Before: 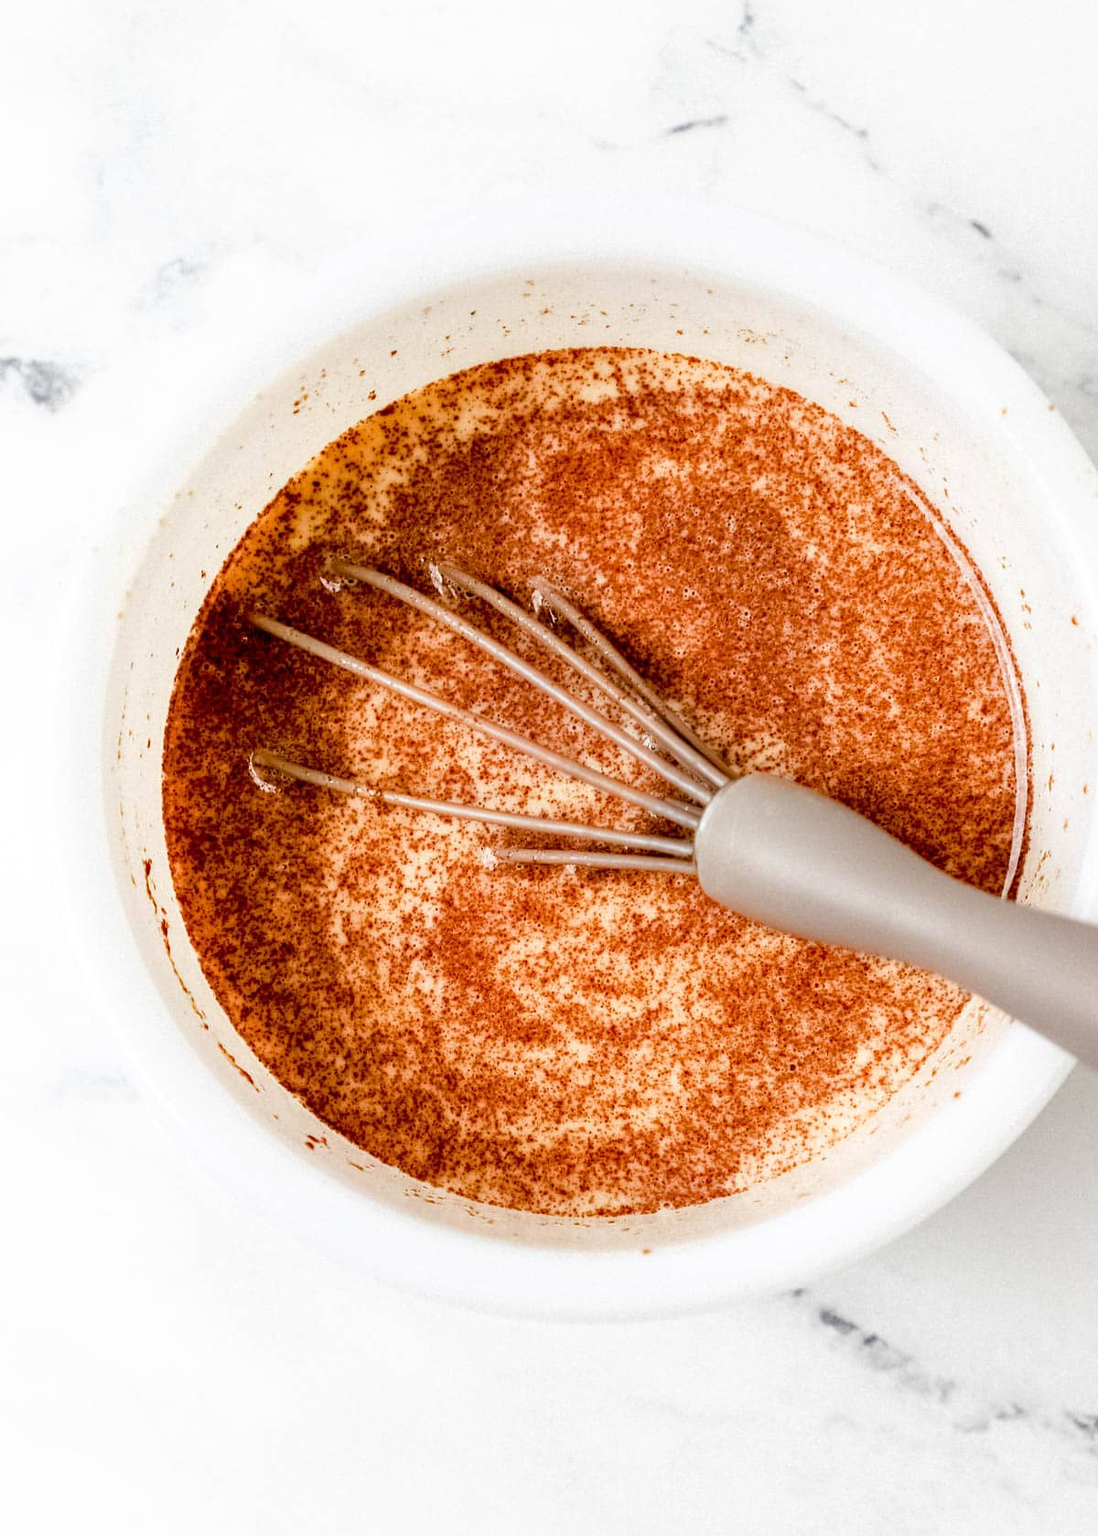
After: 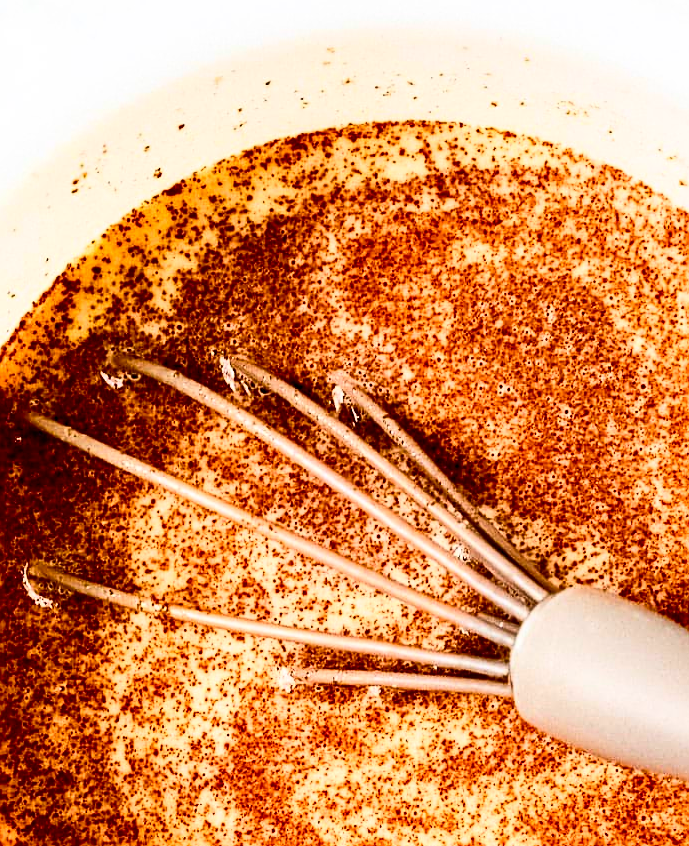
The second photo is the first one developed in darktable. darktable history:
sharpen: on, module defaults
contrast brightness saturation: contrast 0.401, brightness 0.114, saturation 0.206
color balance rgb: perceptual saturation grading › global saturation 4.722%, global vibrance 12.469%
crop: left 20.783%, top 15.434%, right 21.72%, bottom 34.138%
